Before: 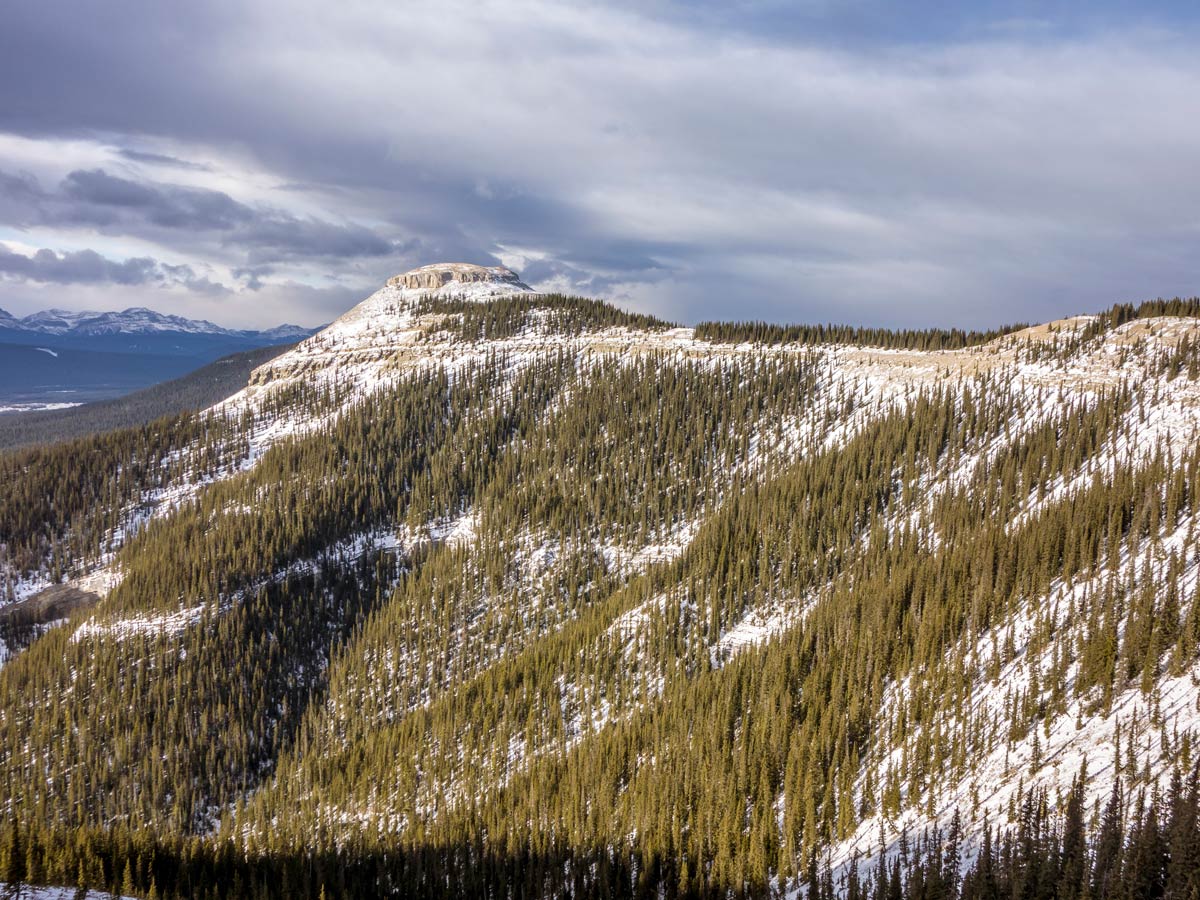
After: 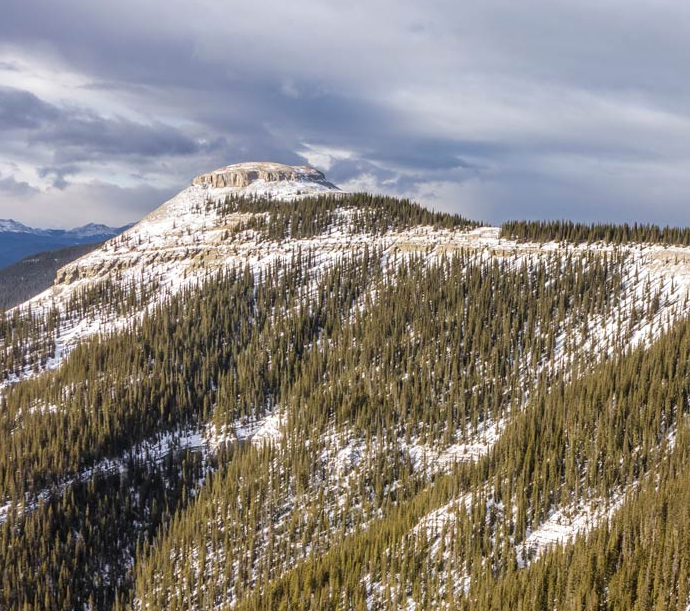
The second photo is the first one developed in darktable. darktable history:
crop: left 16.193%, top 11.262%, right 26.263%, bottom 20.773%
